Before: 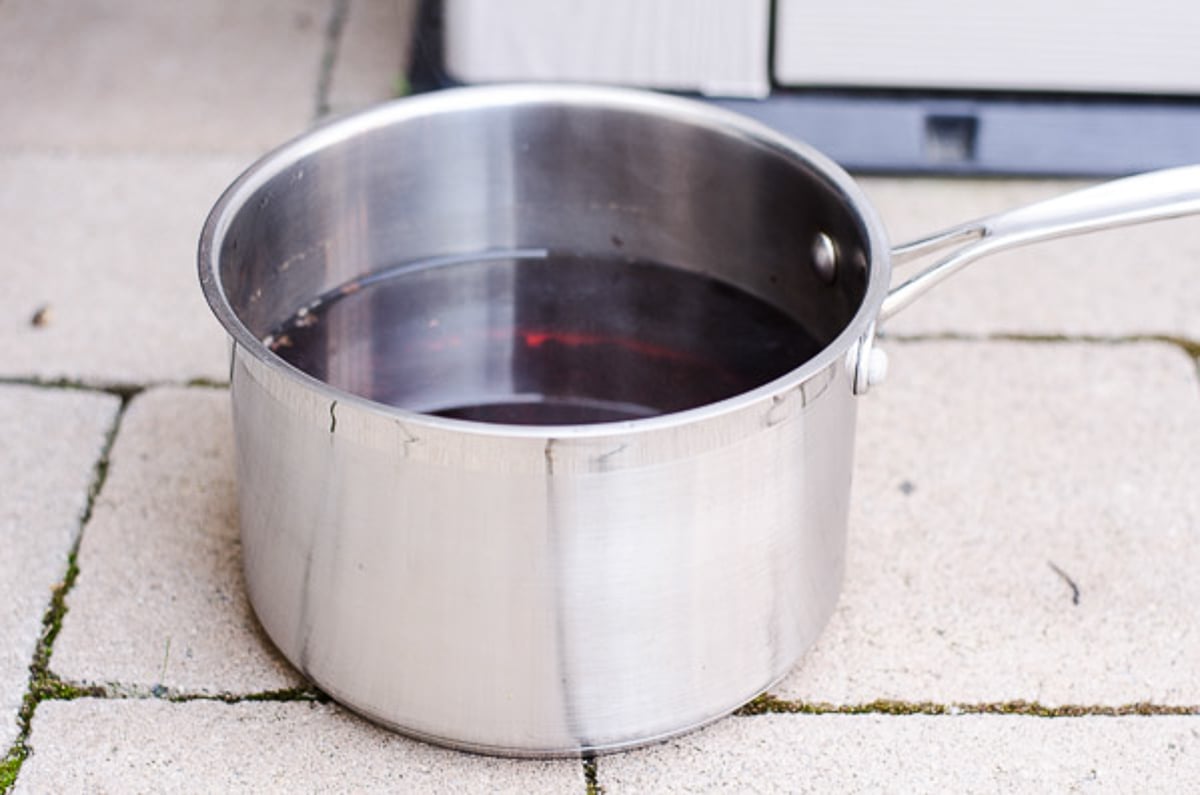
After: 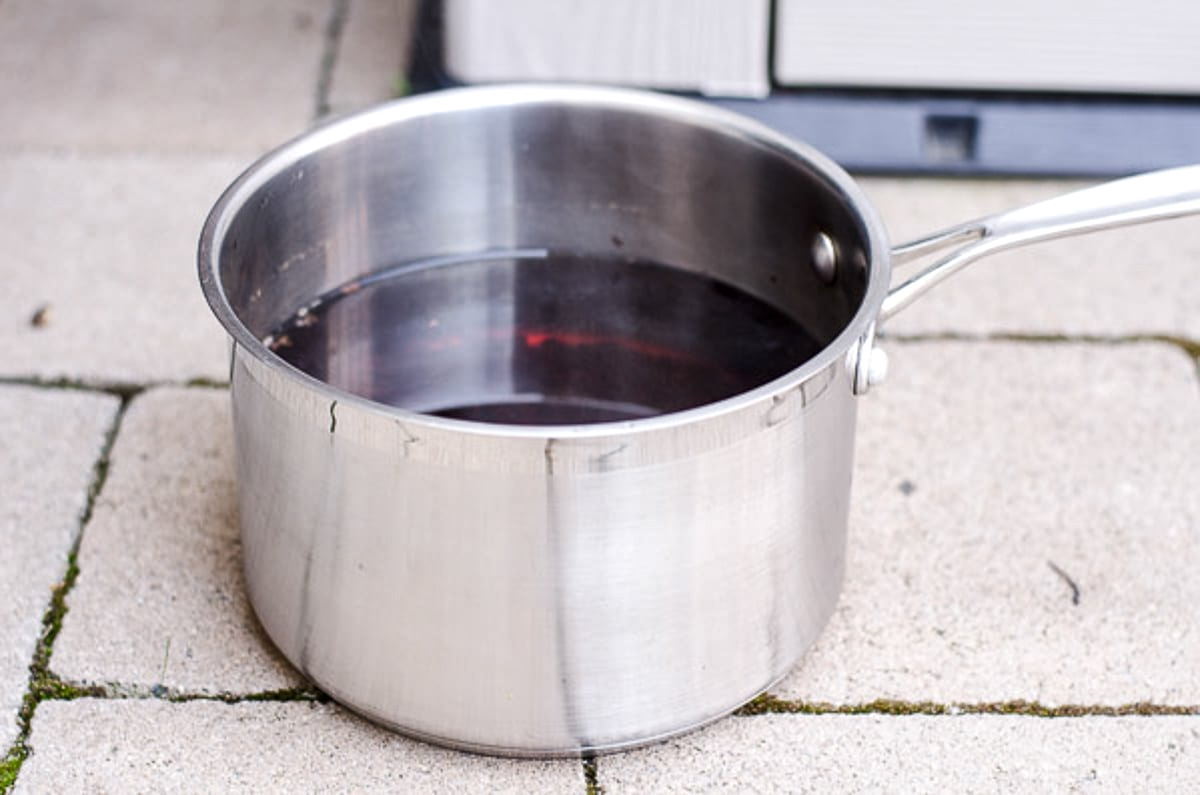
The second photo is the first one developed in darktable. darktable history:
local contrast: mode bilateral grid, contrast 20, coarseness 51, detail 139%, midtone range 0.2
tone equalizer: edges refinement/feathering 500, mask exposure compensation -1.57 EV, preserve details no
